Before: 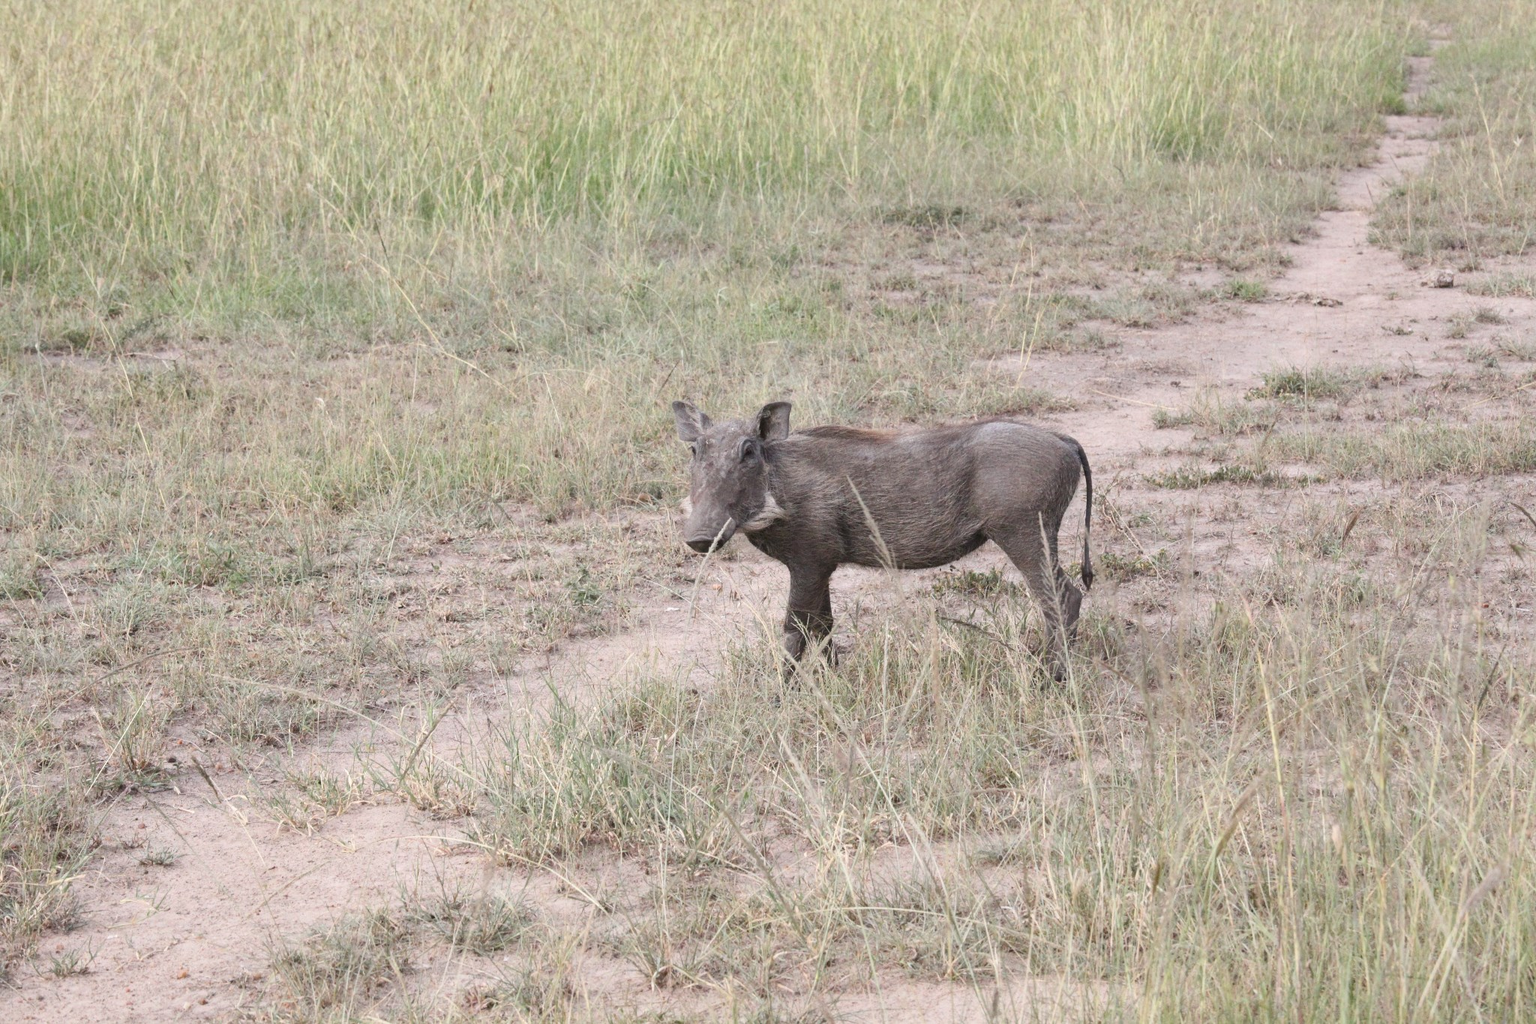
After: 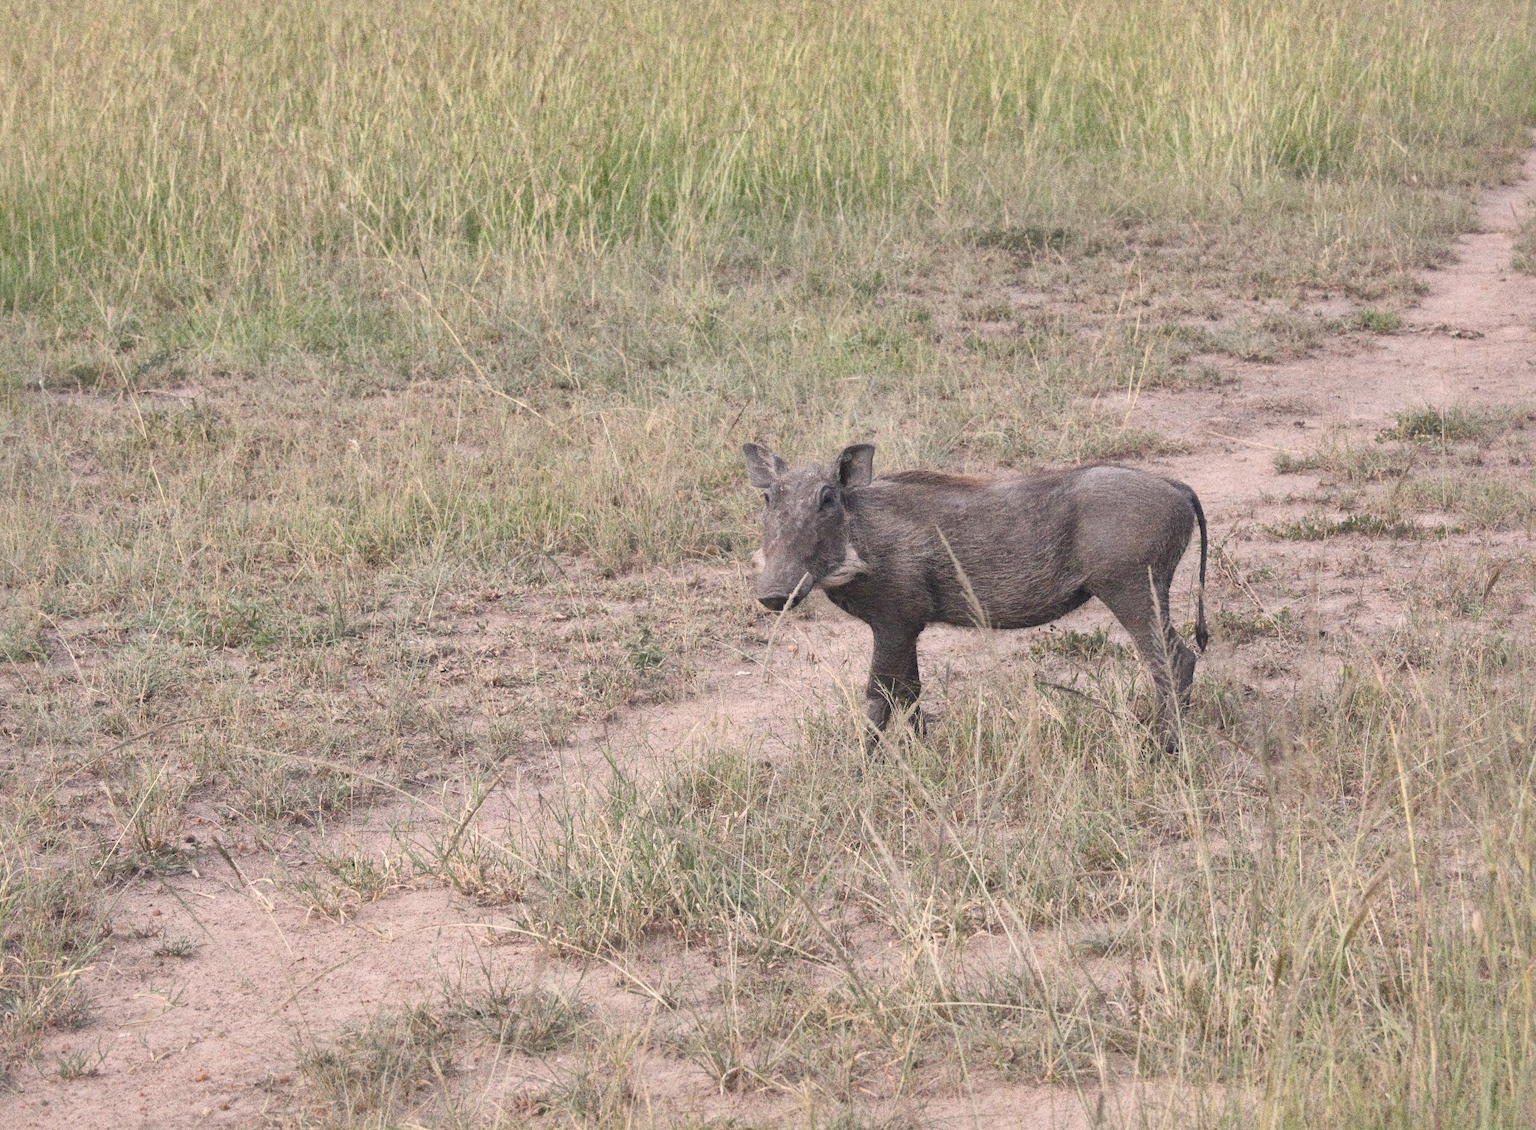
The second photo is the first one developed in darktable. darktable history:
crop: right 9.509%, bottom 0.031%
color balance rgb: shadows lift › hue 87.51°, highlights gain › chroma 1.62%, highlights gain › hue 55.1°, global offset › chroma 0.06%, global offset › hue 253.66°, linear chroma grading › global chroma 0.5%
grain: coarseness 0.09 ISO, strength 40%
shadows and highlights: on, module defaults
local contrast: mode bilateral grid, contrast 10, coarseness 25, detail 110%, midtone range 0.2
tone equalizer: on, module defaults
